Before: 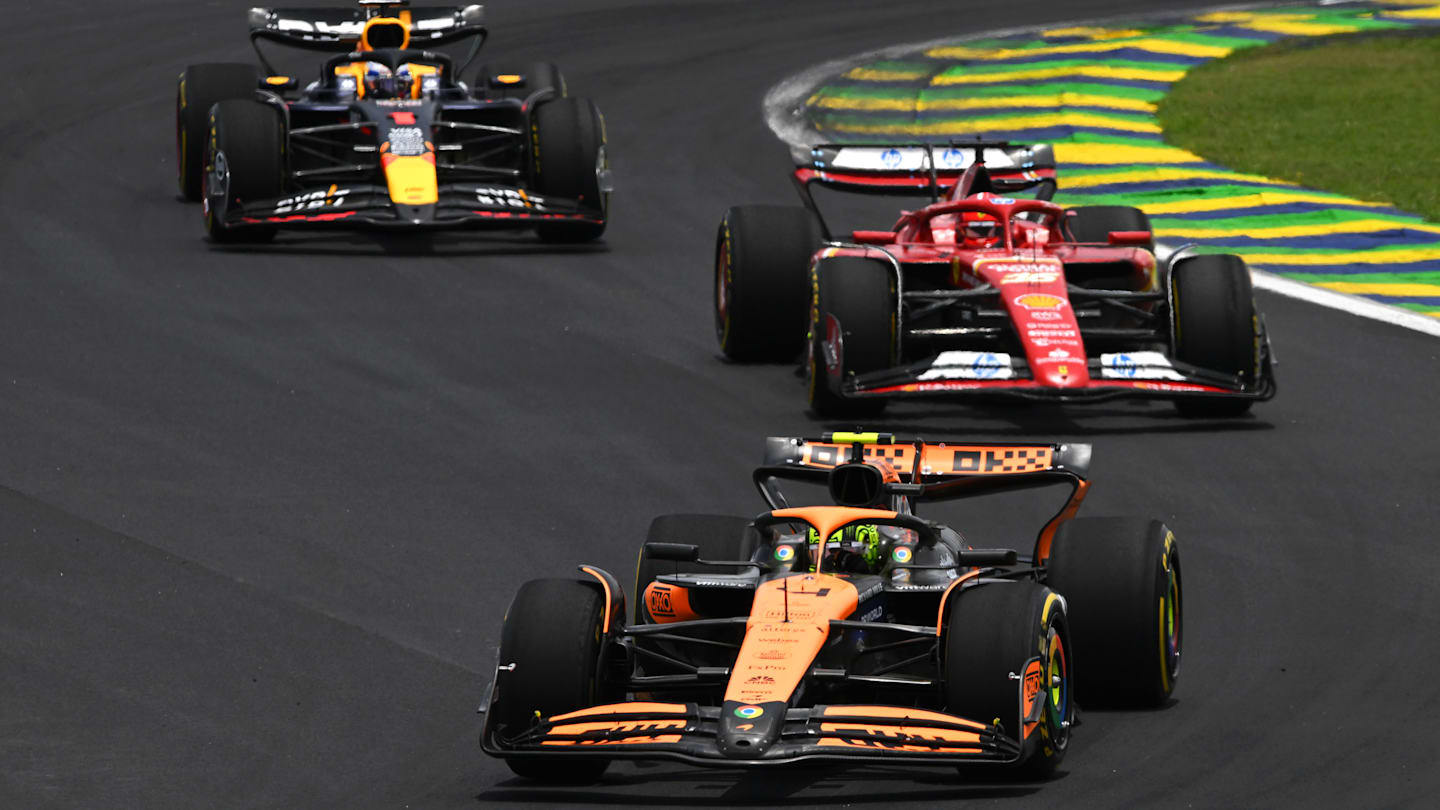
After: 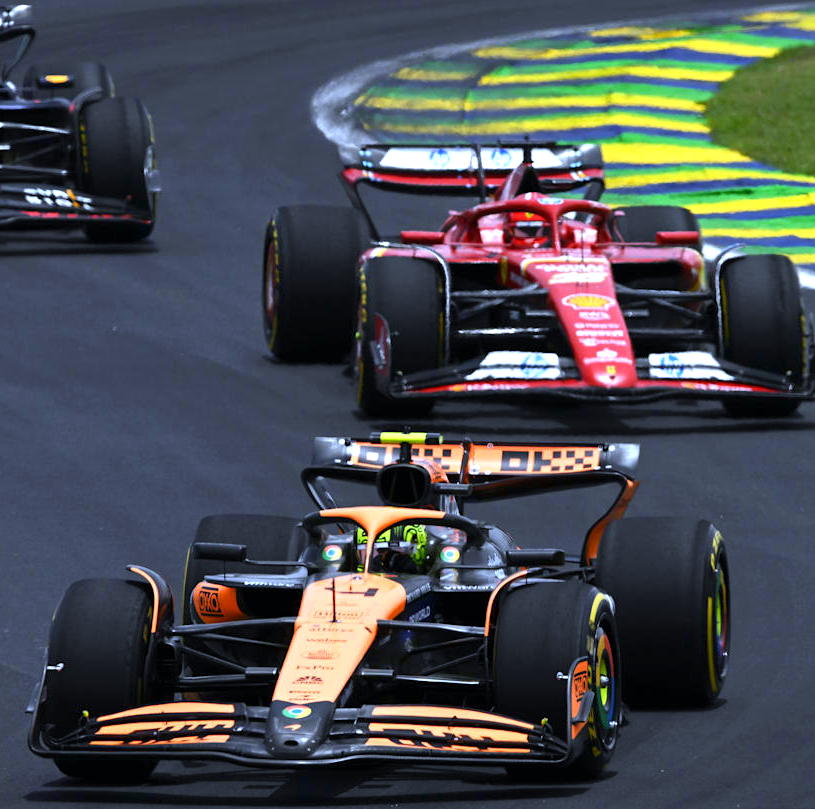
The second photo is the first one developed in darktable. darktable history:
crop: left 31.458%, top 0%, right 11.876%
exposure: black level correction 0.001, exposure 0.5 EV, compensate exposure bias true, compensate highlight preservation false
white balance: red 0.871, blue 1.249
